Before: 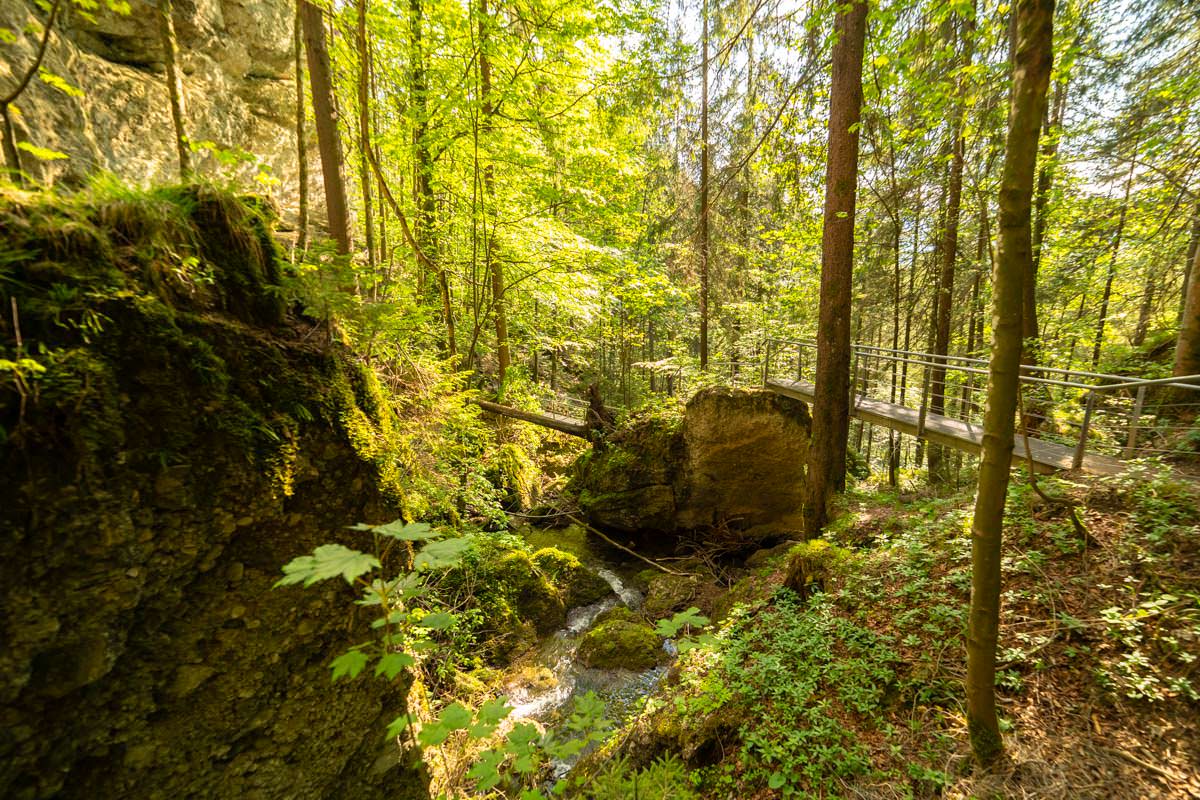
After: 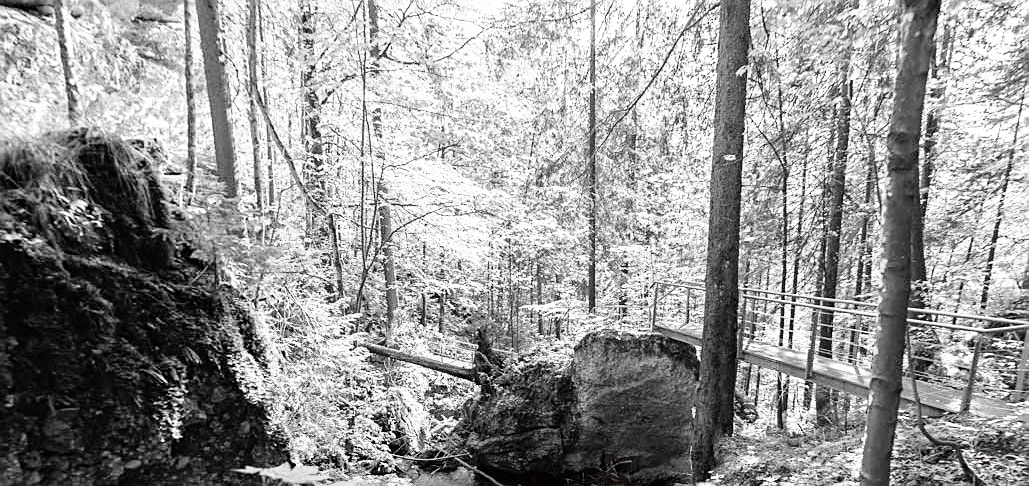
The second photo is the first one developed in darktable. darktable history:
sharpen: on, module defaults
base curve: curves: ch0 [(0, 0) (0.008, 0.007) (0.022, 0.029) (0.048, 0.089) (0.092, 0.197) (0.191, 0.399) (0.275, 0.534) (0.357, 0.65) (0.477, 0.78) (0.542, 0.833) (0.799, 0.973) (1, 1)]
crop and rotate: left 9.347%, top 7.173%, right 4.855%, bottom 31.978%
color zones: curves: ch1 [(0, 0.006) (0.094, 0.285) (0.171, 0.001) (0.429, 0.001) (0.571, 0.003) (0.714, 0.004) (0.857, 0.004) (1, 0.006)]
